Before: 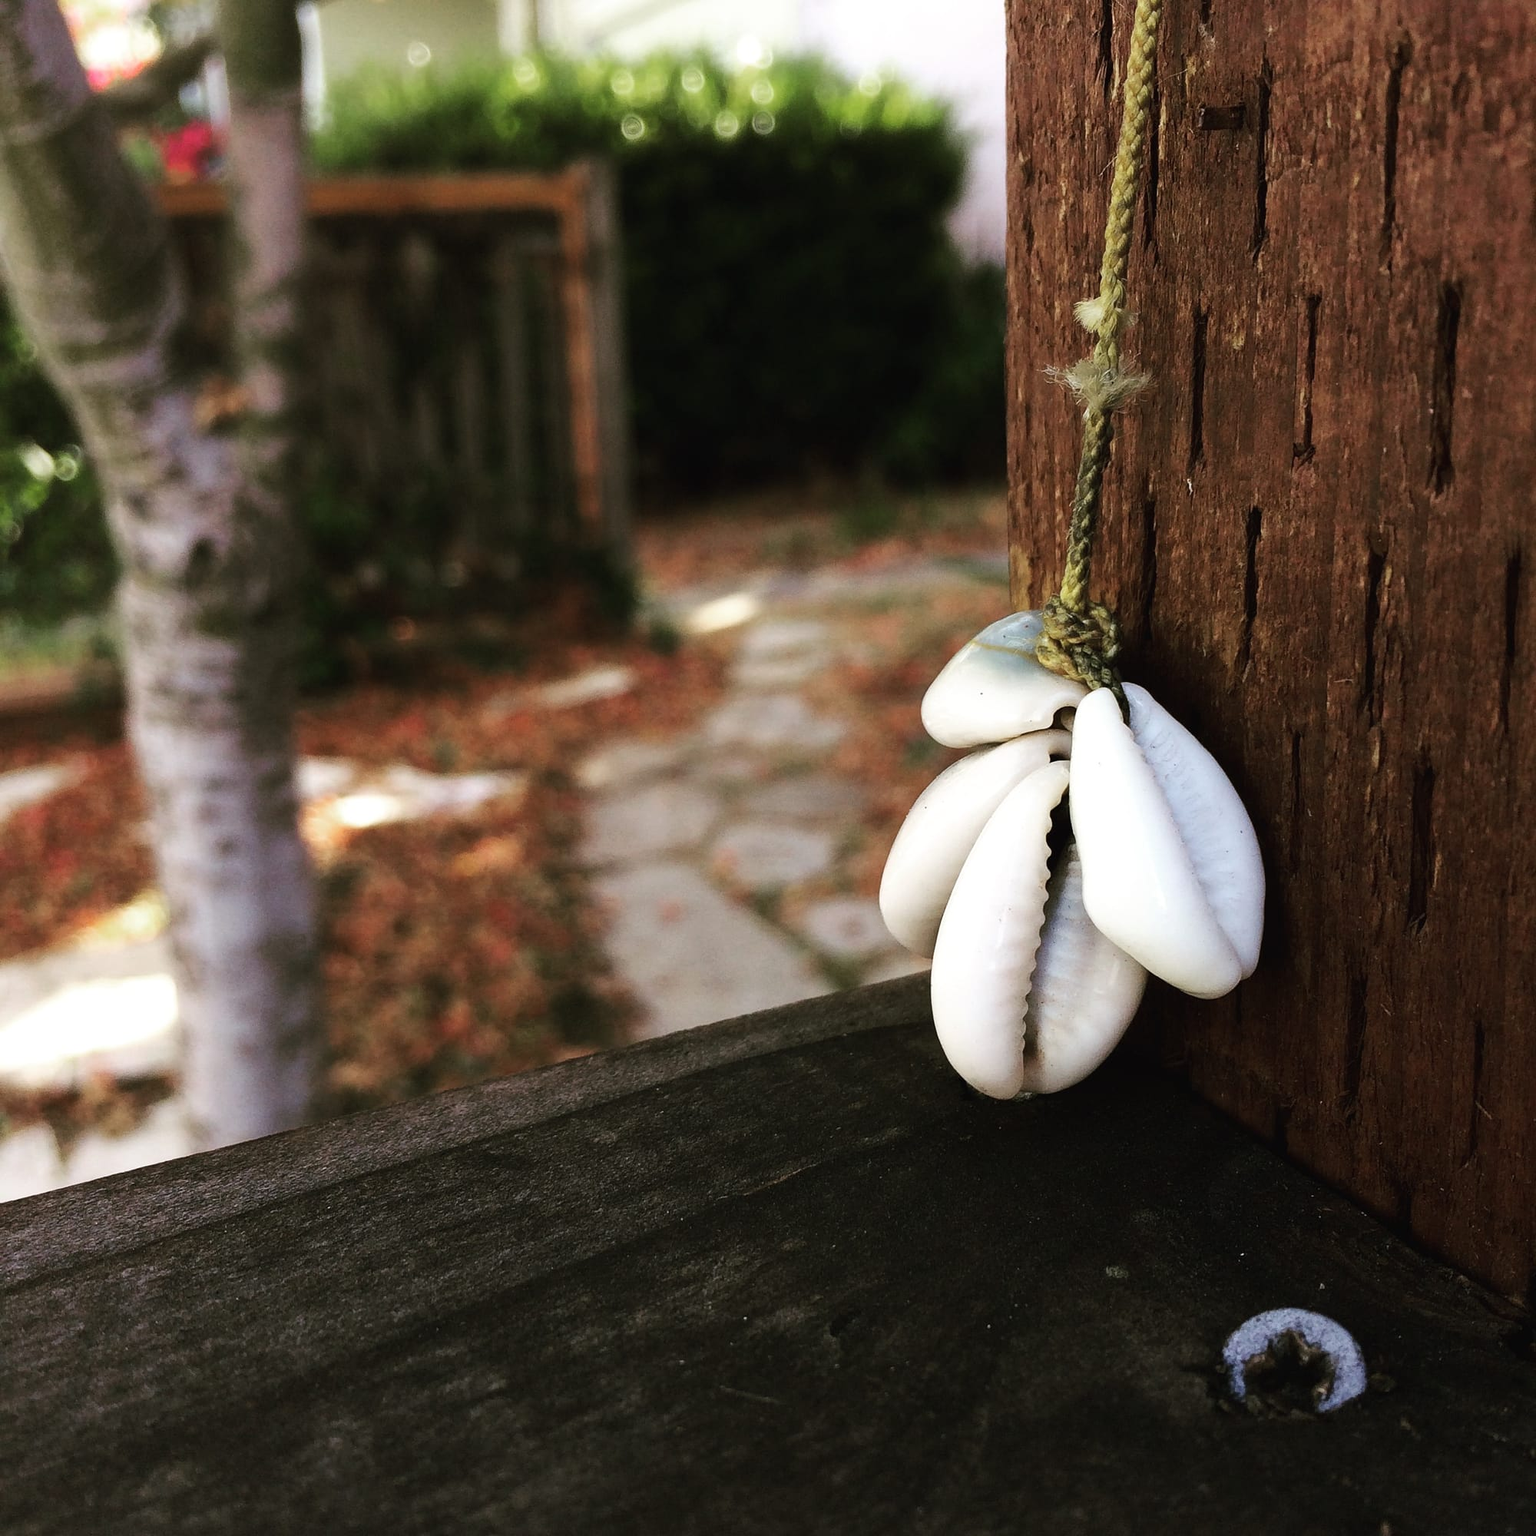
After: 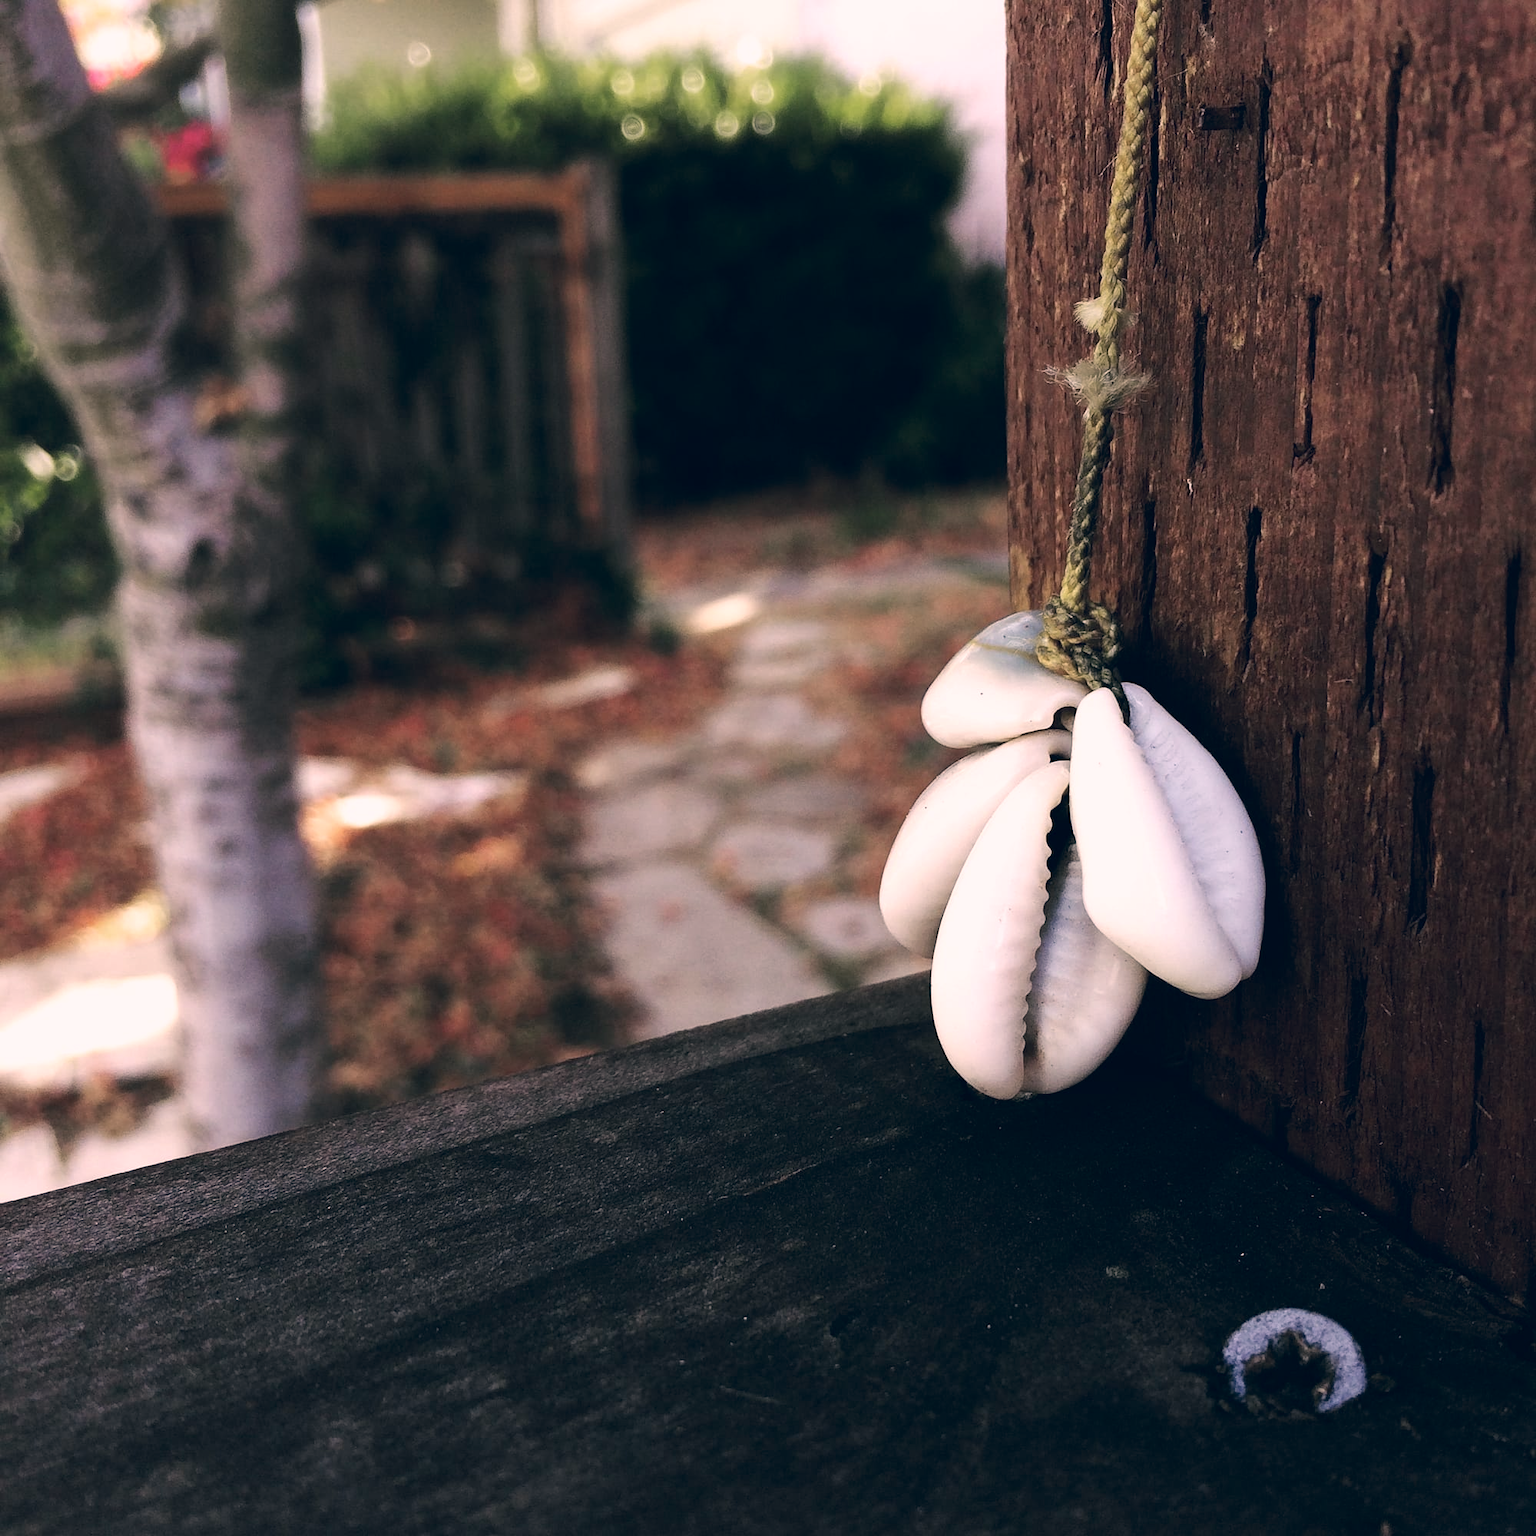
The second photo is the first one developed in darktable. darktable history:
color correction: highlights a* 14.46, highlights b* 5.85, shadows a* -5.53, shadows b* -15.24, saturation 0.85
